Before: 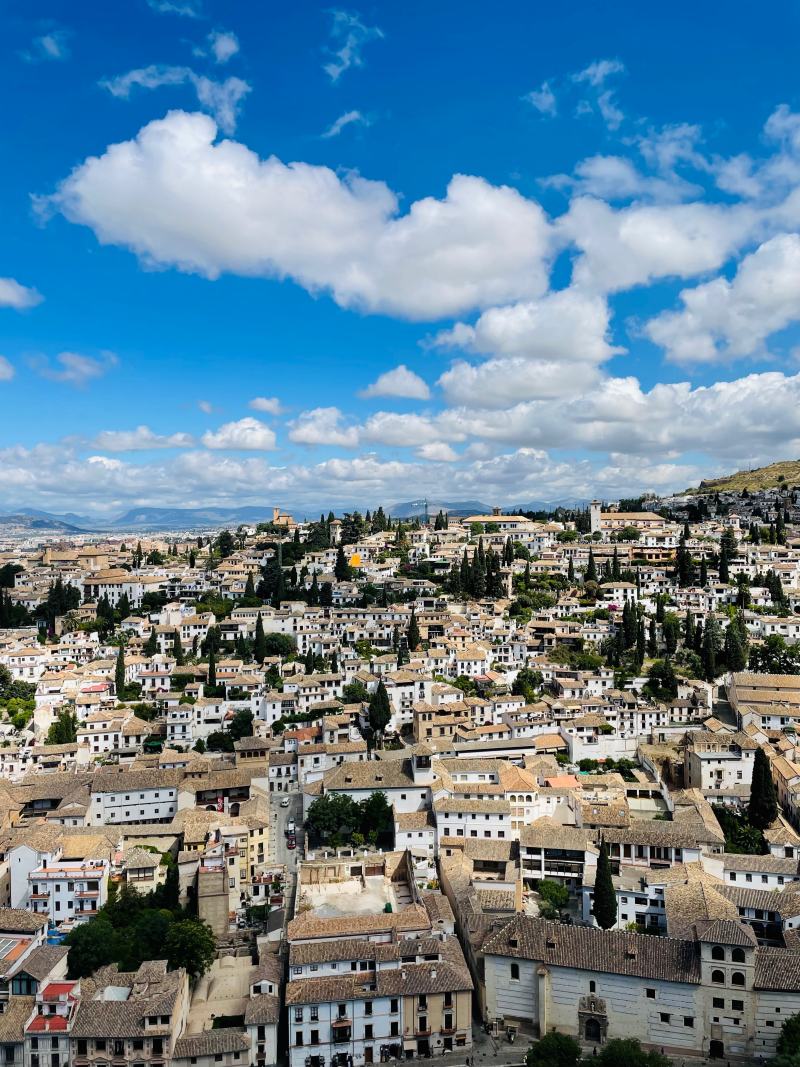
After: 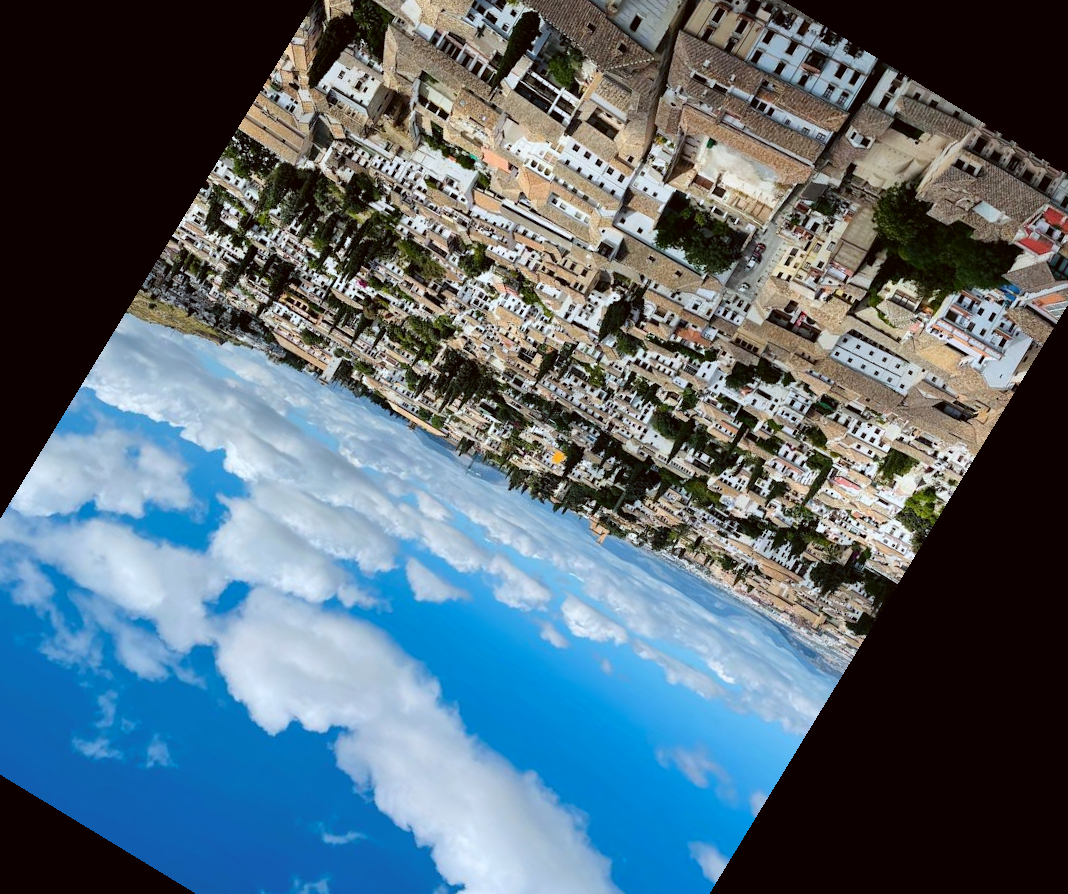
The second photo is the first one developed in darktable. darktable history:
crop and rotate: angle 148.68°, left 9.111%, top 15.603%, right 4.588%, bottom 17.041%
color correction: highlights a* -3.28, highlights b* -6.24, shadows a* 3.1, shadows b* 5.19
